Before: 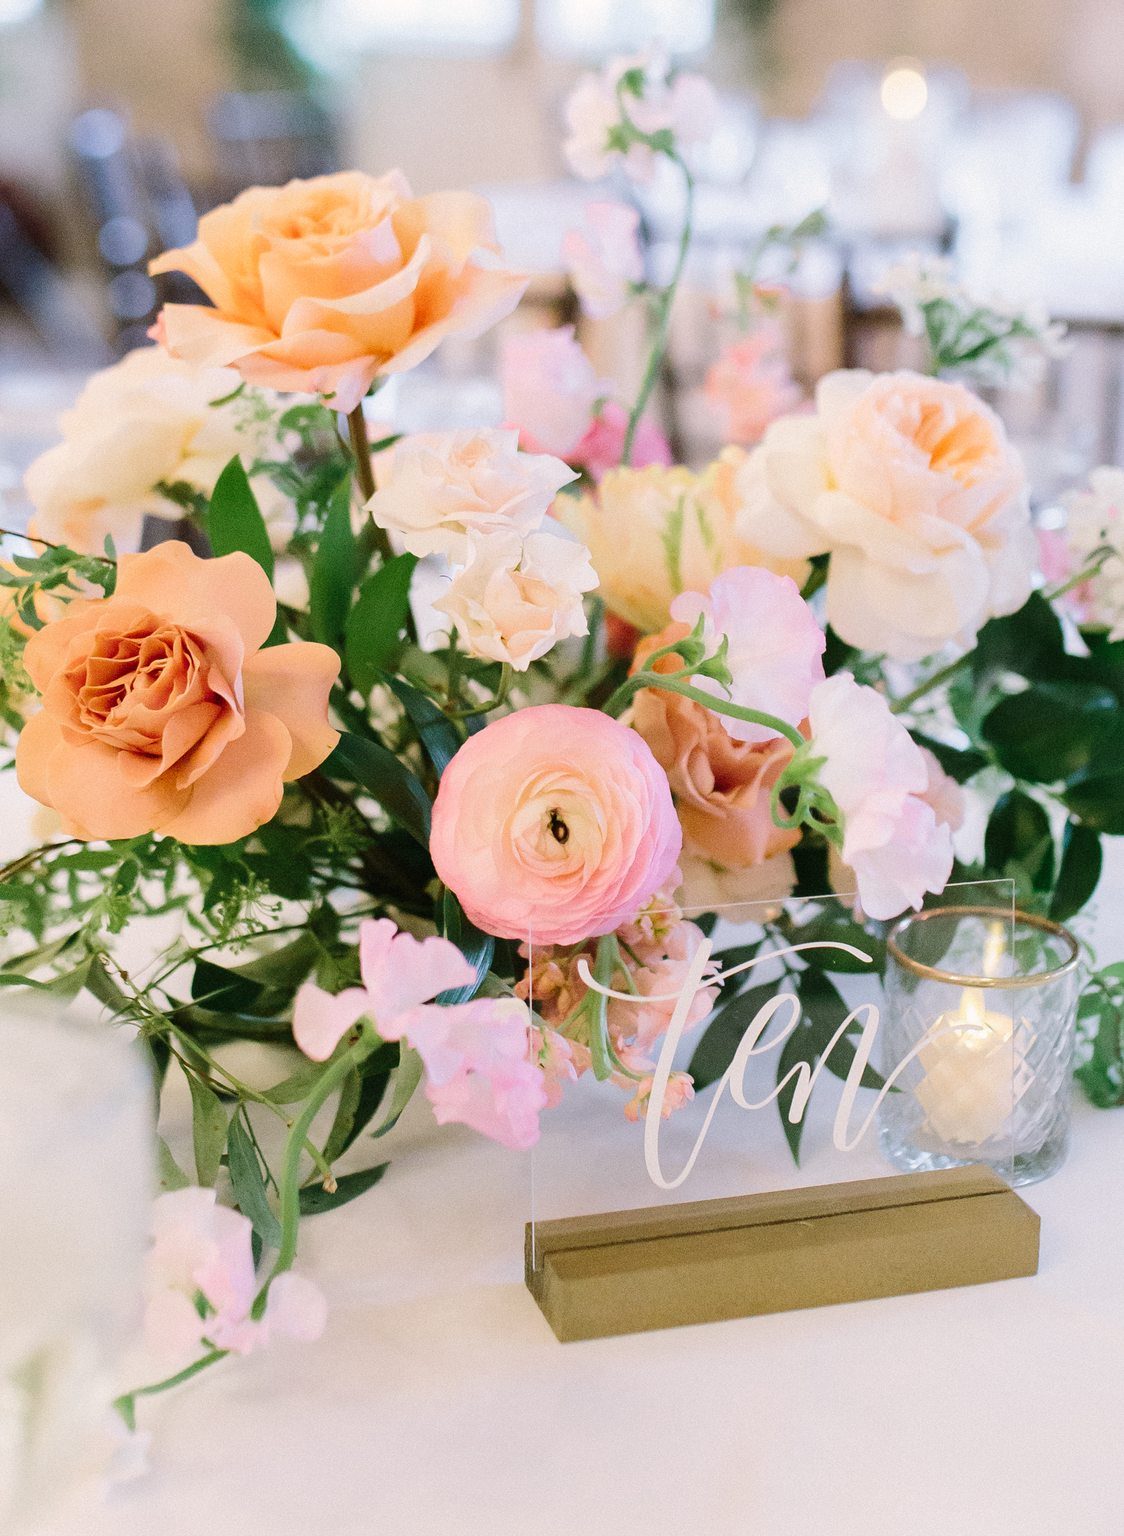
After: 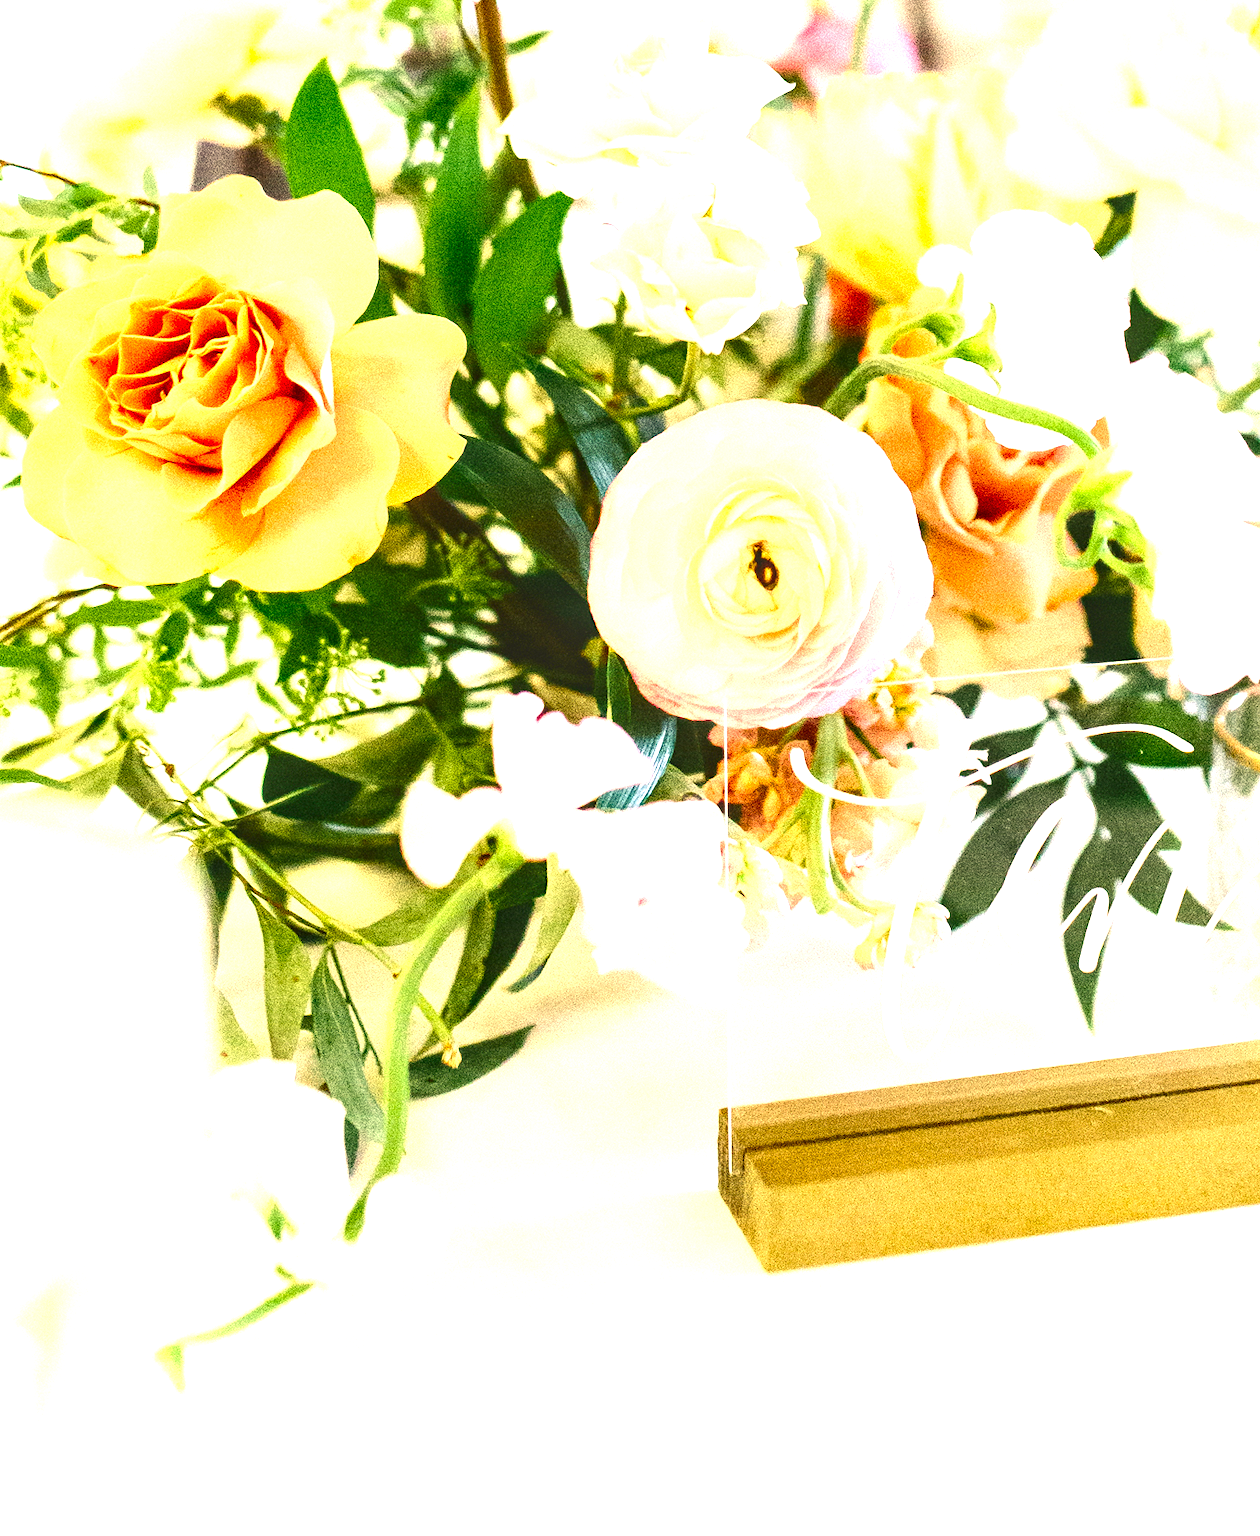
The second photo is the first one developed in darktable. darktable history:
color correction: highlights a* 2.49, highlights b* 23.49
crop: top 26.875%, right 17.994%
contrast brightness saturation: contrast 0.131, brightness -0.237, saturation 0.136
exposure: black level correction 0, exposure 1.509 EV, compensate highlight preservation false
local contrast: on, module defaults
